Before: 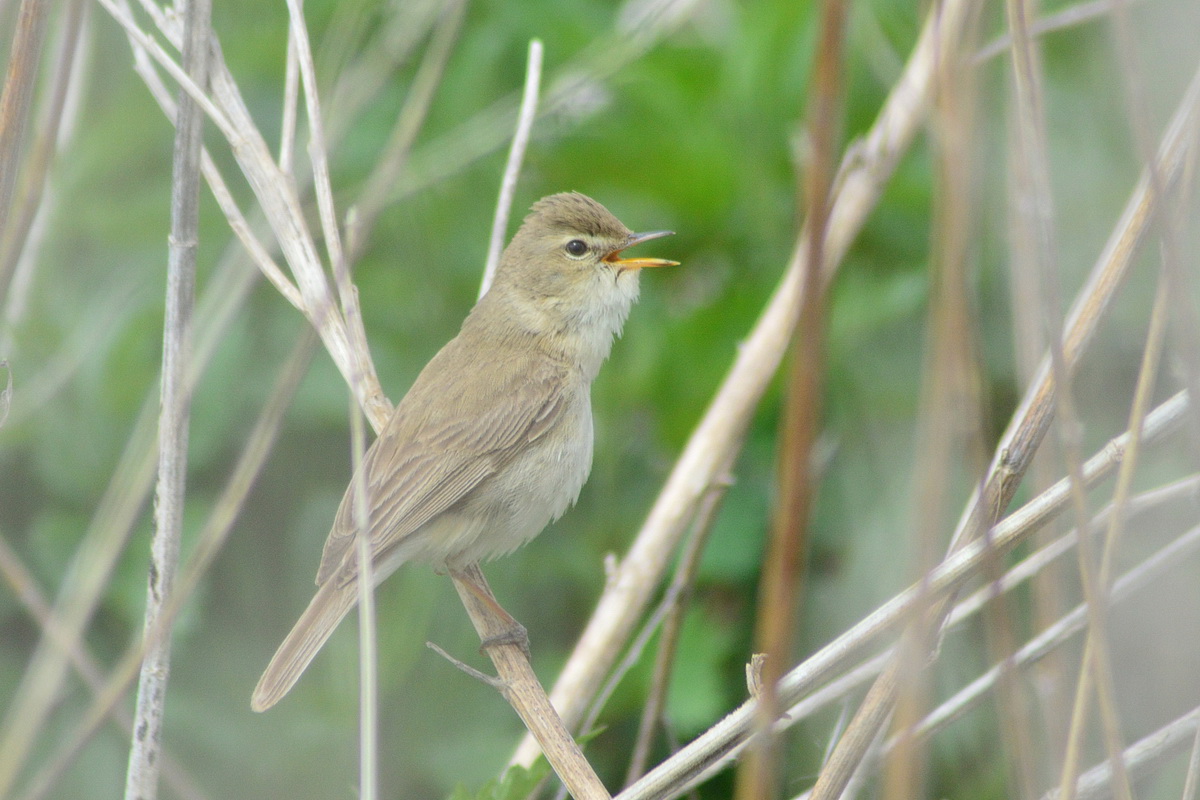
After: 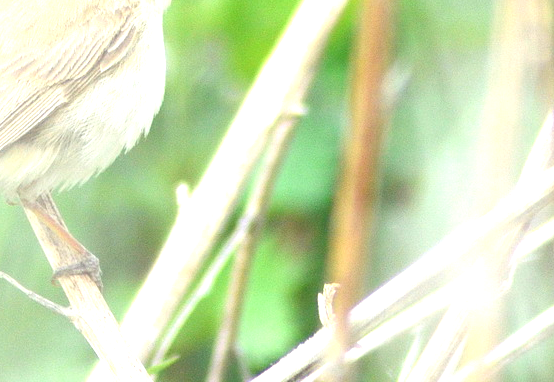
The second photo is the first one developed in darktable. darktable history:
exposure: black level correction 0, exposure 1.492 EV, compensate highlight preservation false
crop: left 35.75%, top 46.295%, right 18.078%, bottom 5.834%
